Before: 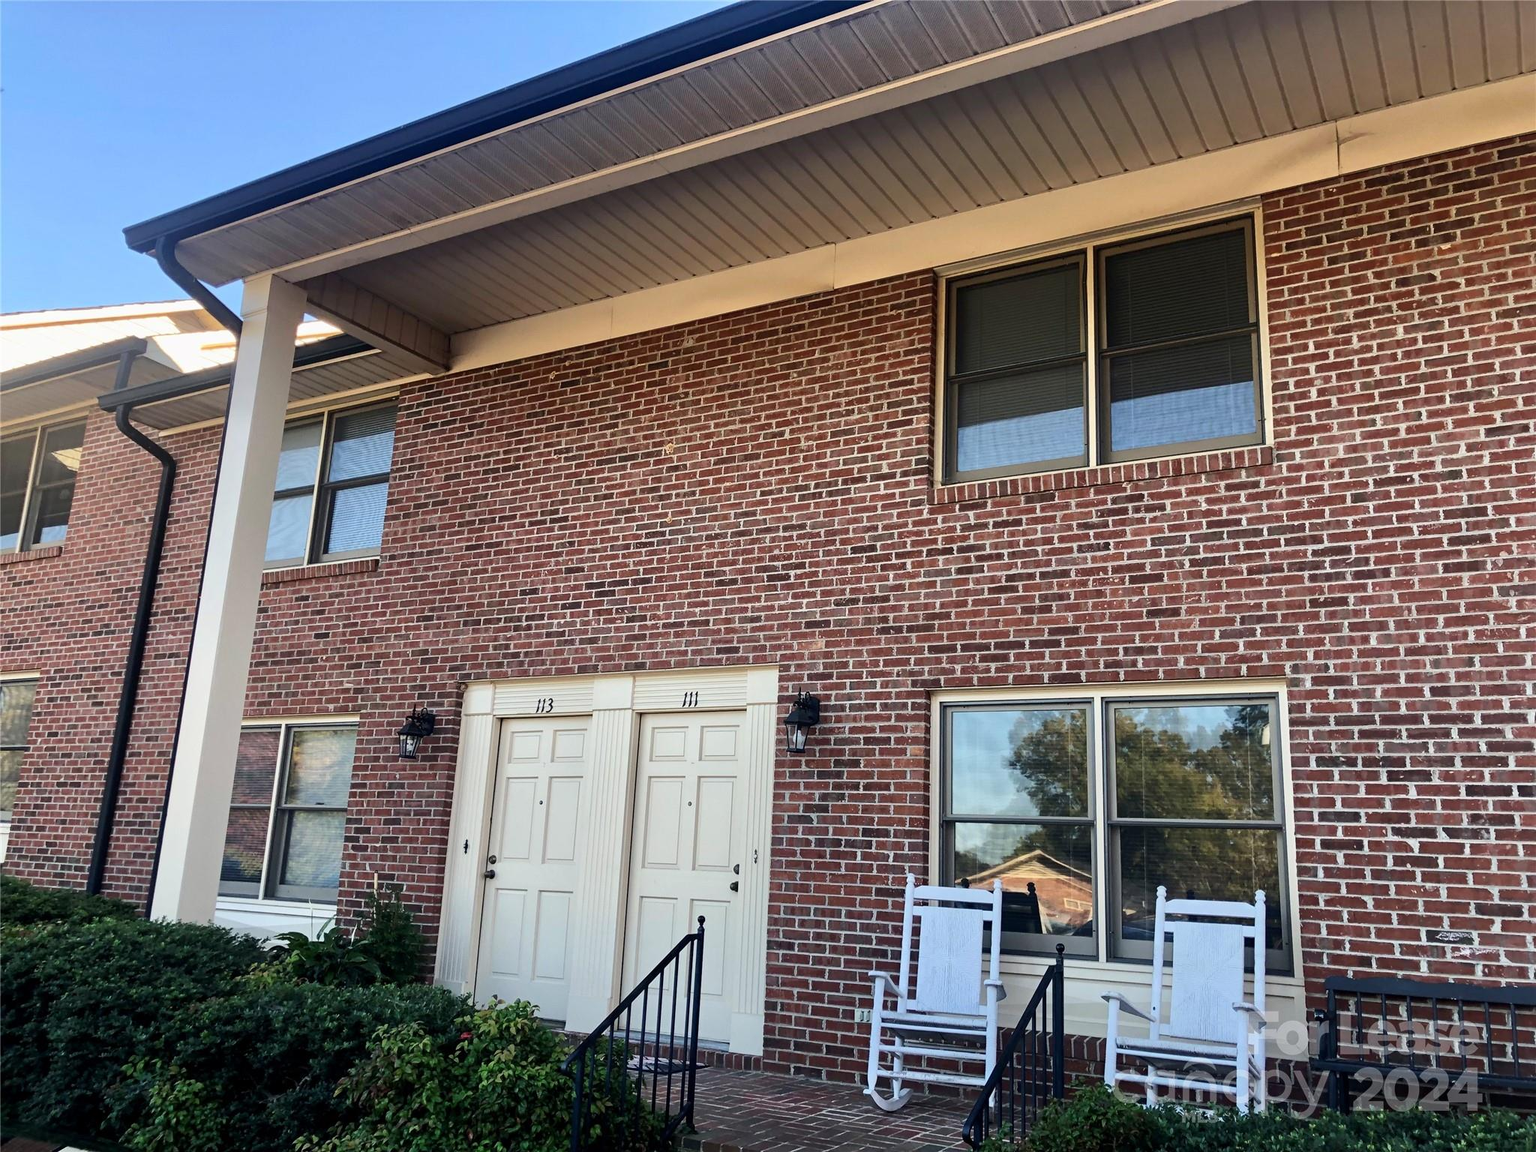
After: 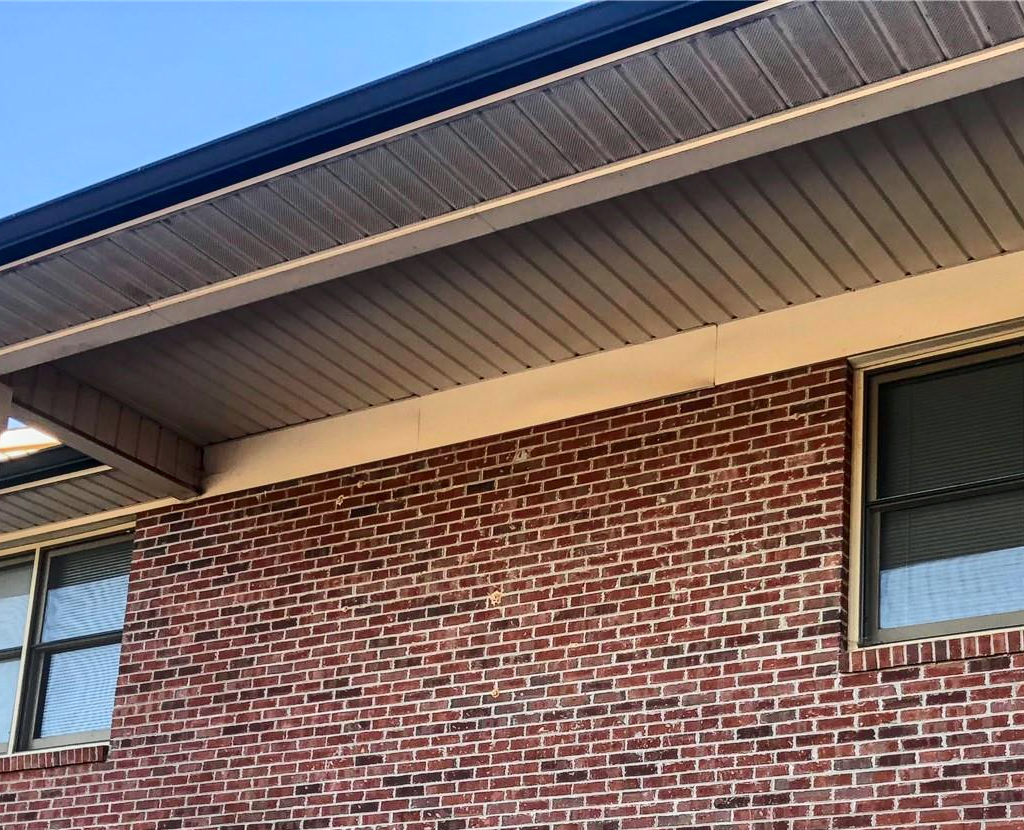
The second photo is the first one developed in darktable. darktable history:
tone curve: curves: ch0 [(0, 0.01) (0.037, 0.032) (0.131, 0.108) (0.275, 0.256) (0.483, 0.512) (0.61, 0.665) (0.696, 0.742) (0.792, 0.819) (0.911, 0.925) (0.997, 0.995)]; ch1 [(0, 0) (0.308, 0.29) (0.425, 0.411) (0.492, 0.488) (0.507, 0.503) (0.53, 0.532) (0.573, 0.586) (0.683, 0.702) (0.746, 0.77) (1, 1)]; ch2 [(0, 0) (0.246, 0.233) (0.36, 0.352) (0.415, 0.415) (0.485, 0.487) (0.502, 0.504) (0.525, 0.518) (0.539, 0.539) (0.587, 0.594) (0.636, 0.652) (0.711, 0.729) (0.845, 0.855) (0.998, 0.977)], color space Lab, independent channels, preserve colors none
crop: left 19.42%, right 30.549%, bottom 45.944%
local contrast: on, module defaults
